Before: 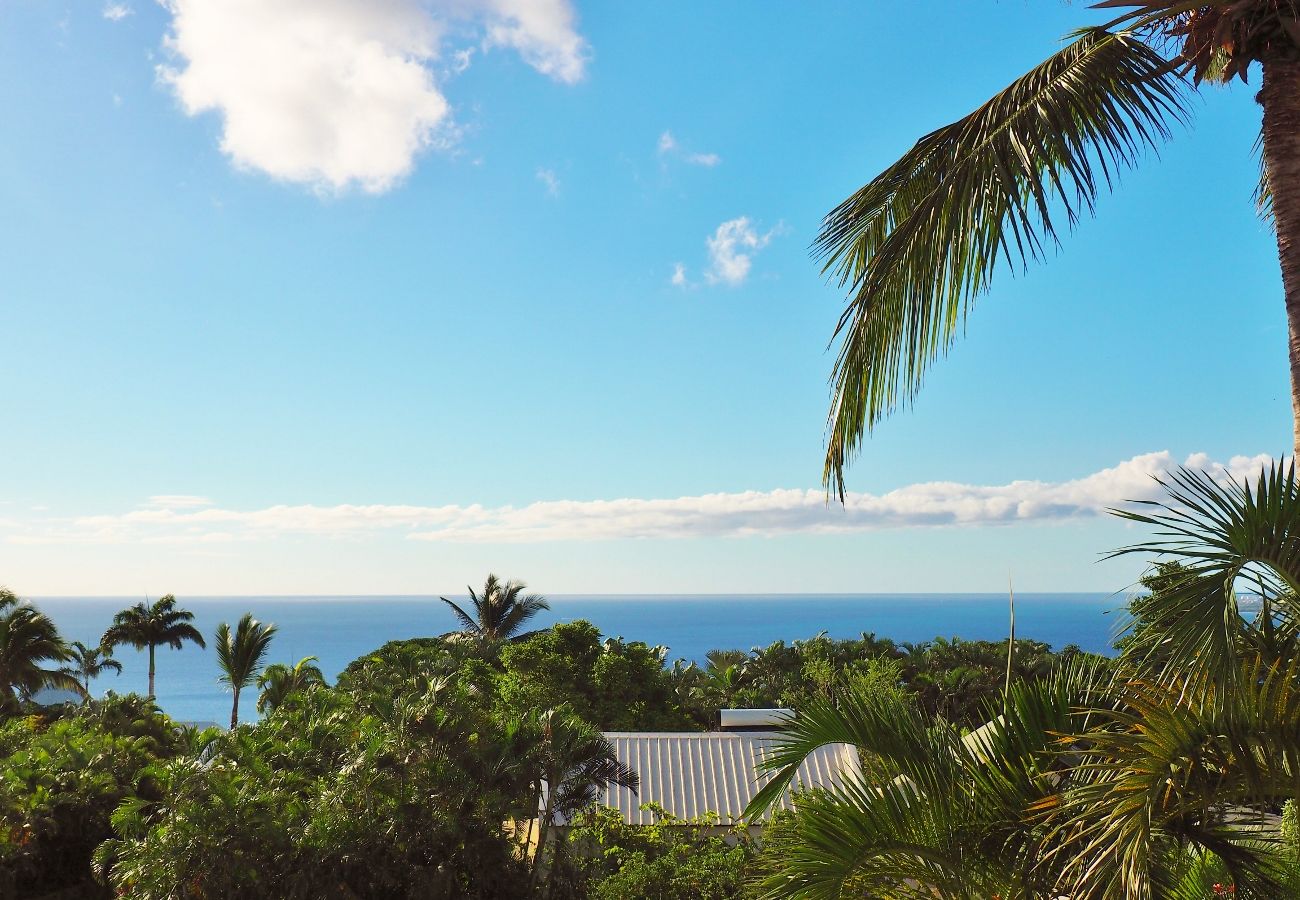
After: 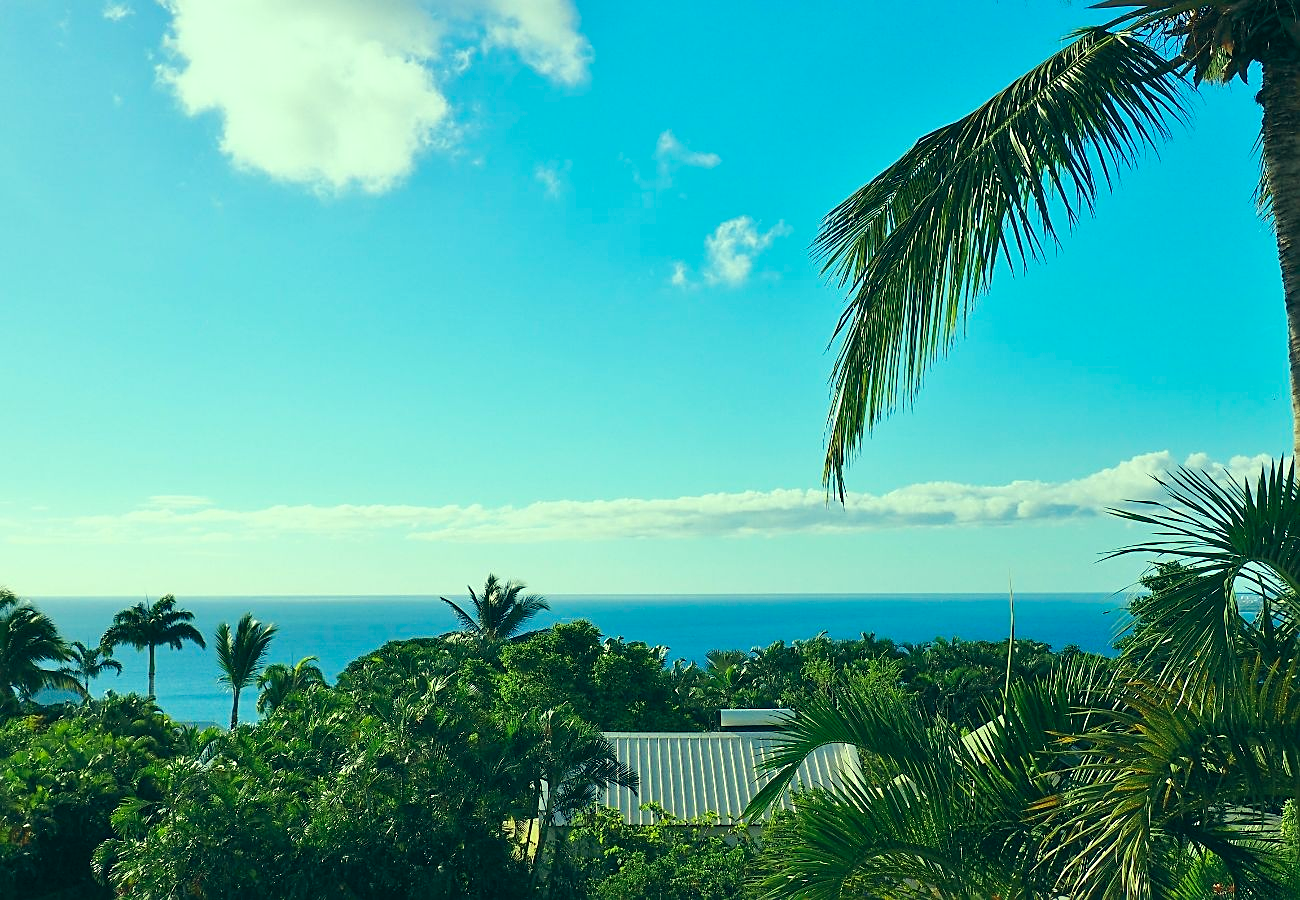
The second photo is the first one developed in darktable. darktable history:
color correction: highlights a* -20.08, highlights b* 9.8, shadows a* -20.4, shadows b* -10.76
sharpen: on, module defaults
